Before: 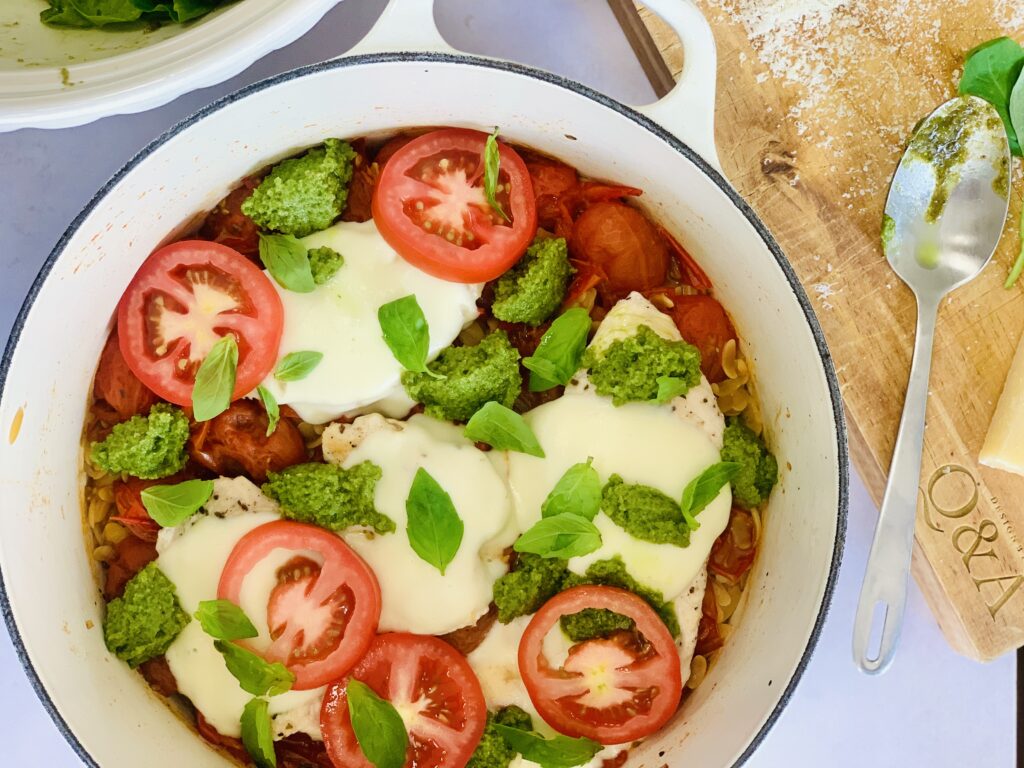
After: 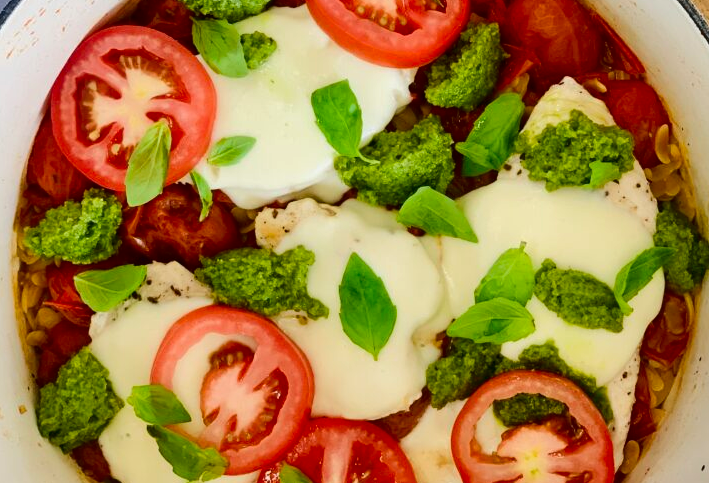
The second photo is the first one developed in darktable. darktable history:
tone curve: curves: ch0 [(0, 0) (0.003, 0.008) (0.011, 0.011) (0.025, 0.014) (0.044, 0.021) (0.069, 0.029) (0.1, 0.042) (0.136, 0.06) (0.177, 0.09) (0.224, 0.126) (0.277, 0.177) (0.335, 0.243) (0.399, 0.31) (0.468, 0.388) (0.543, 0.484) (0.623, 0.585) (0.709, 0.683) (0.801, 0.775) (0.898, 0.873) (1, 1)], color space Lab, independent channels, preserve colors none
crop: left 6.613%, top 28.048%, right 24.076%, bottom 9.048%
